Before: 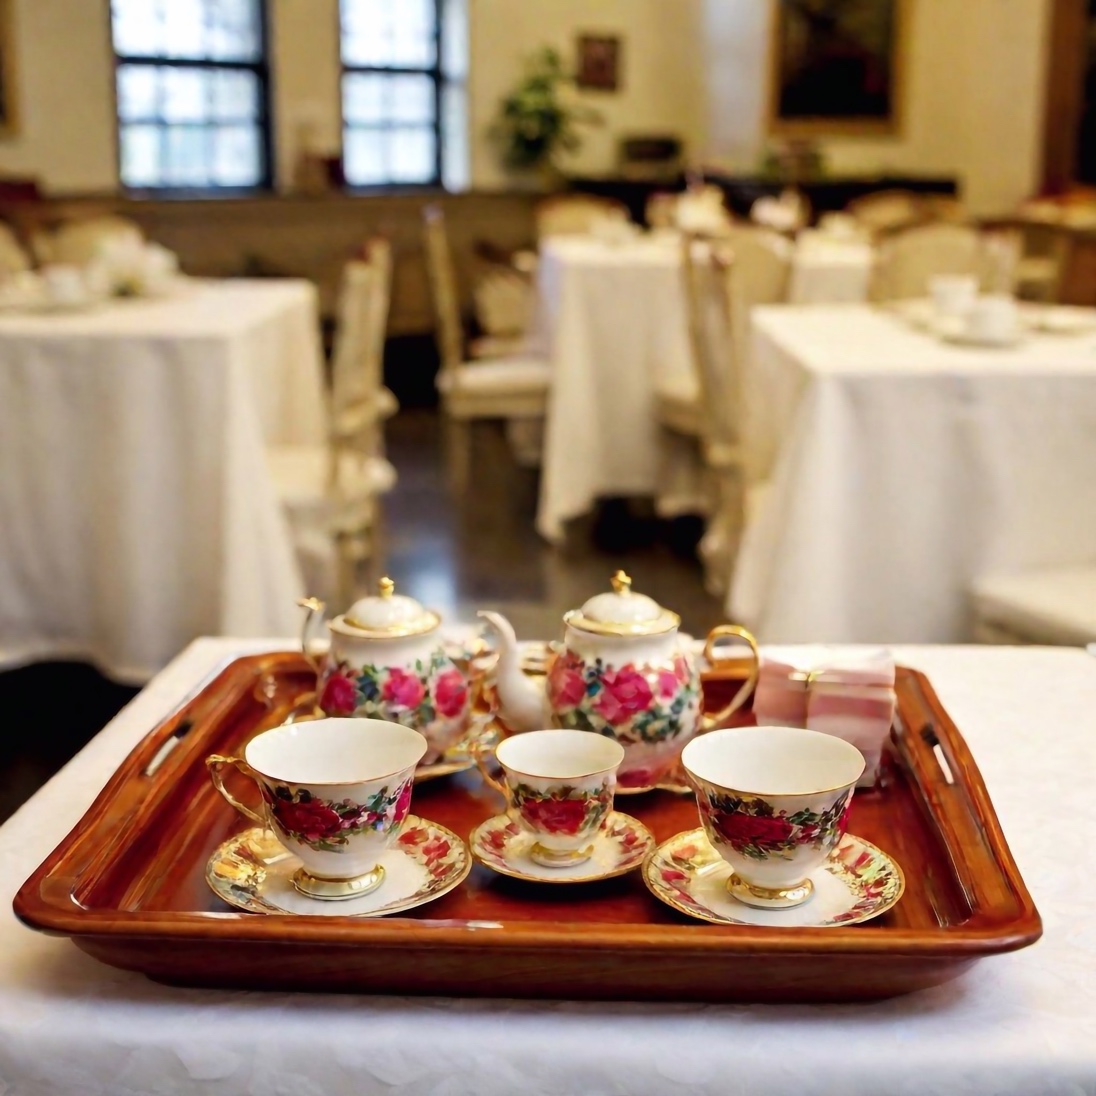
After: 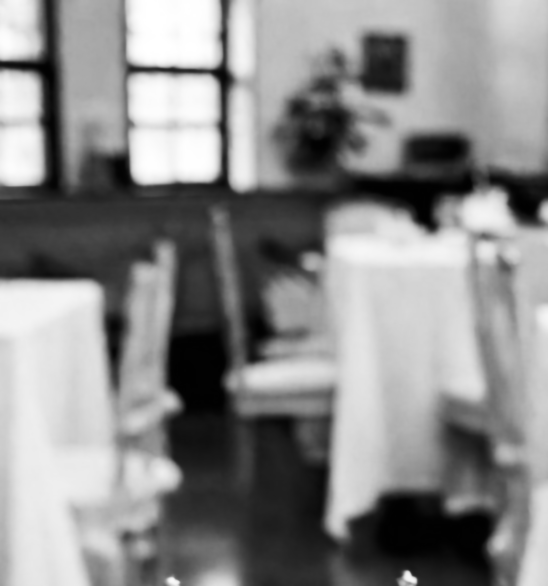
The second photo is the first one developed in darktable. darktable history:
crop: left 19.556%, right 30.401%, bottom 46.458%
lowpass: radius 0.76, contrast 1.56, saturation 0, unbound 0
